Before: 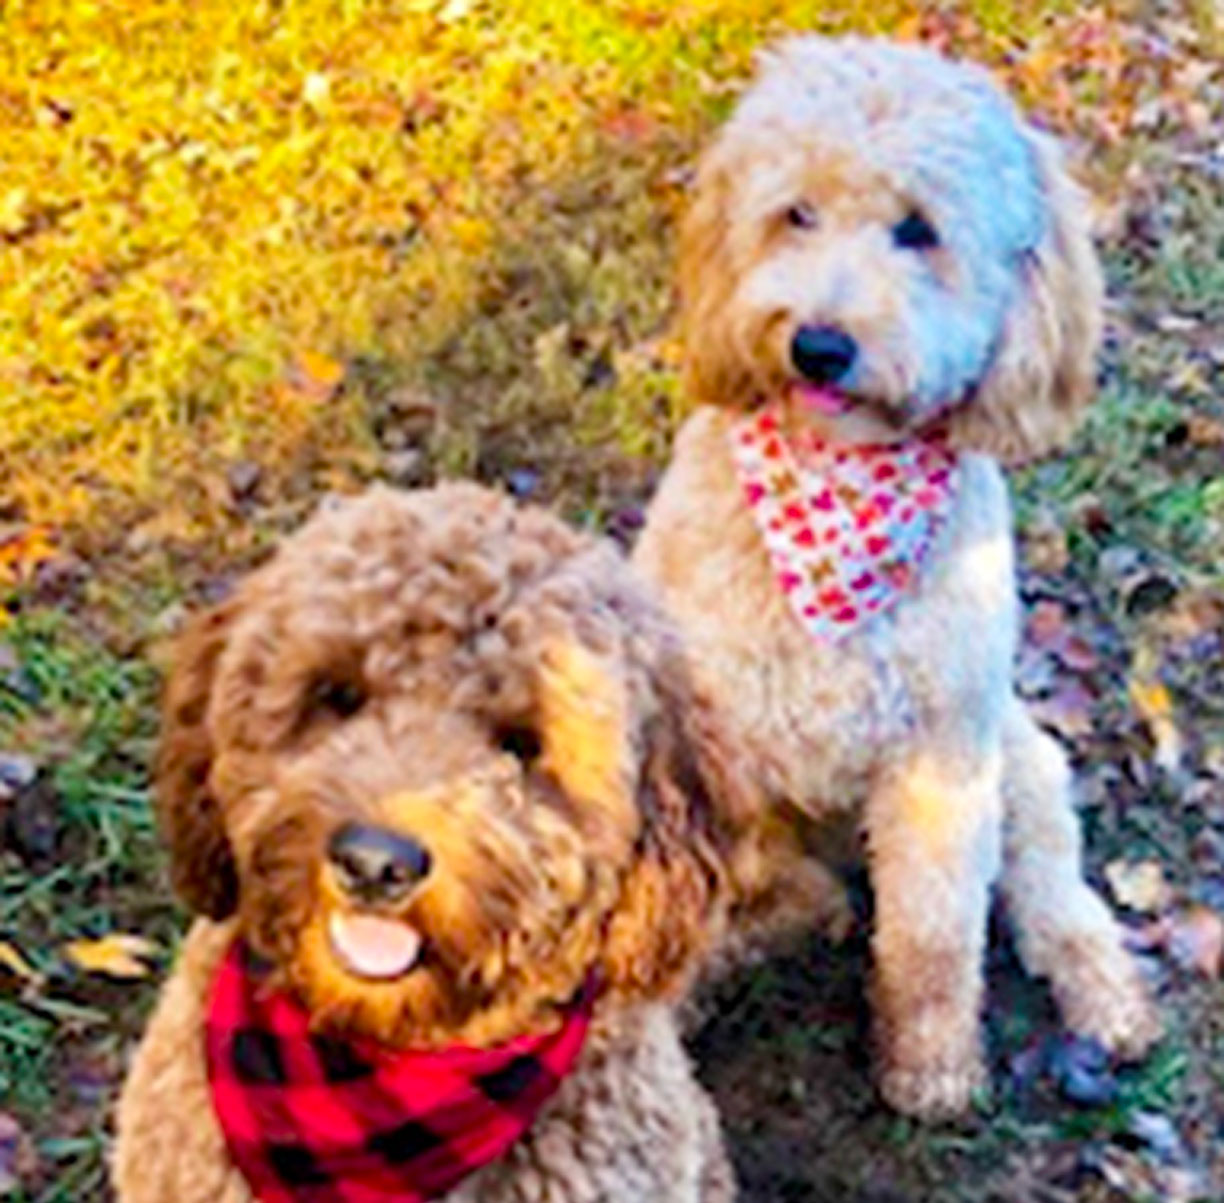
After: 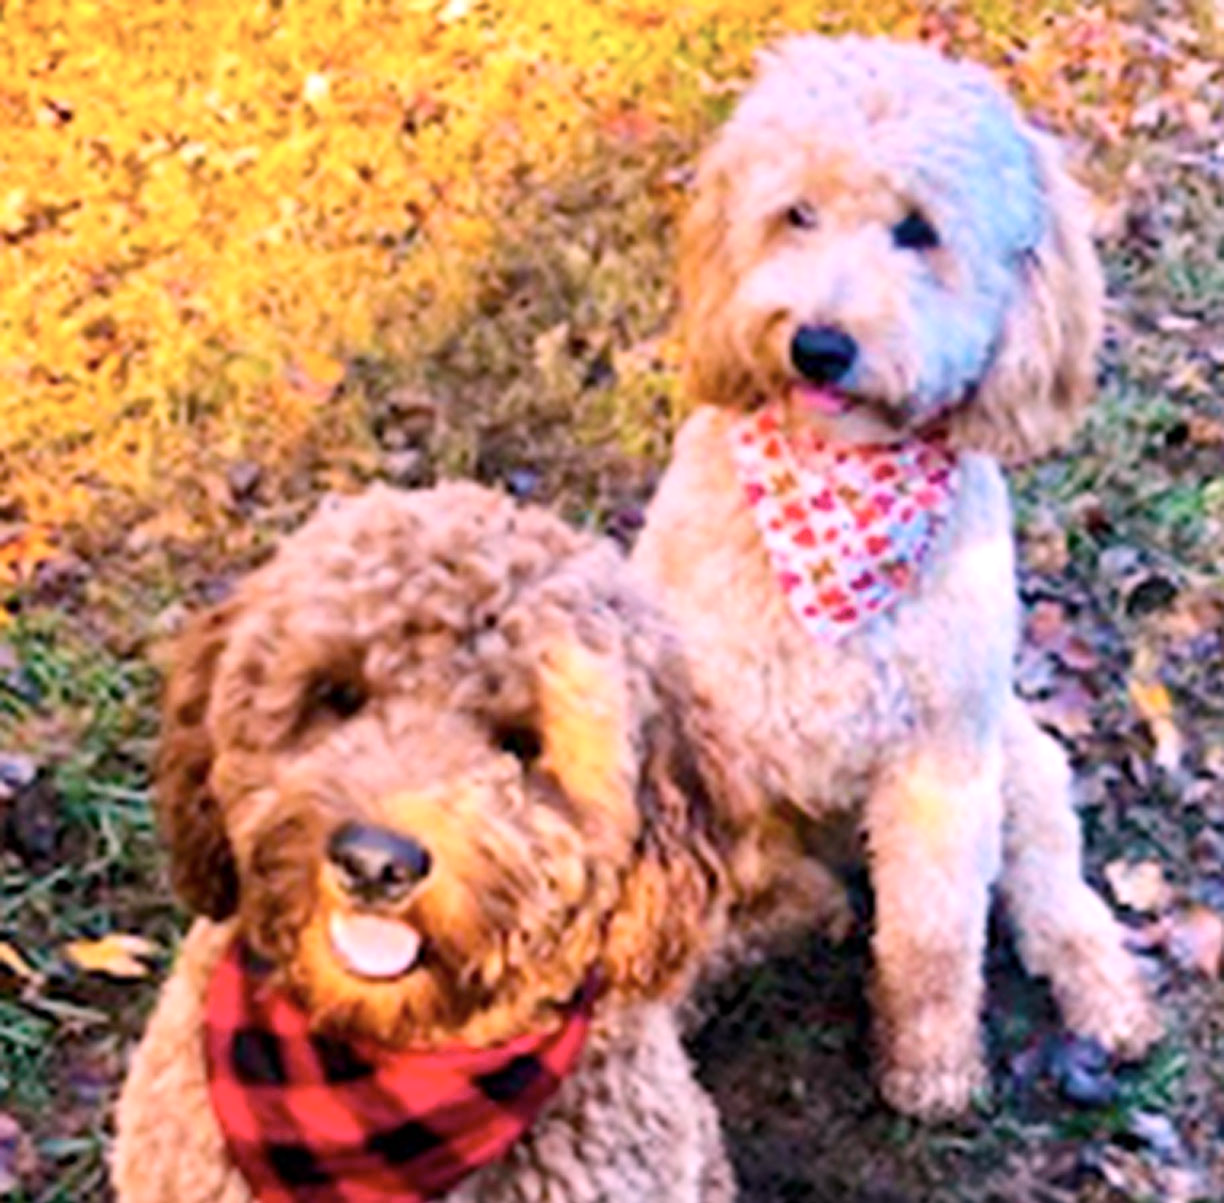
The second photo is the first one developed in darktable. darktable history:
contrast brightness saturation: contrast 0.11, saturation -0.17
white balance: red 1.188, blue 1.11
